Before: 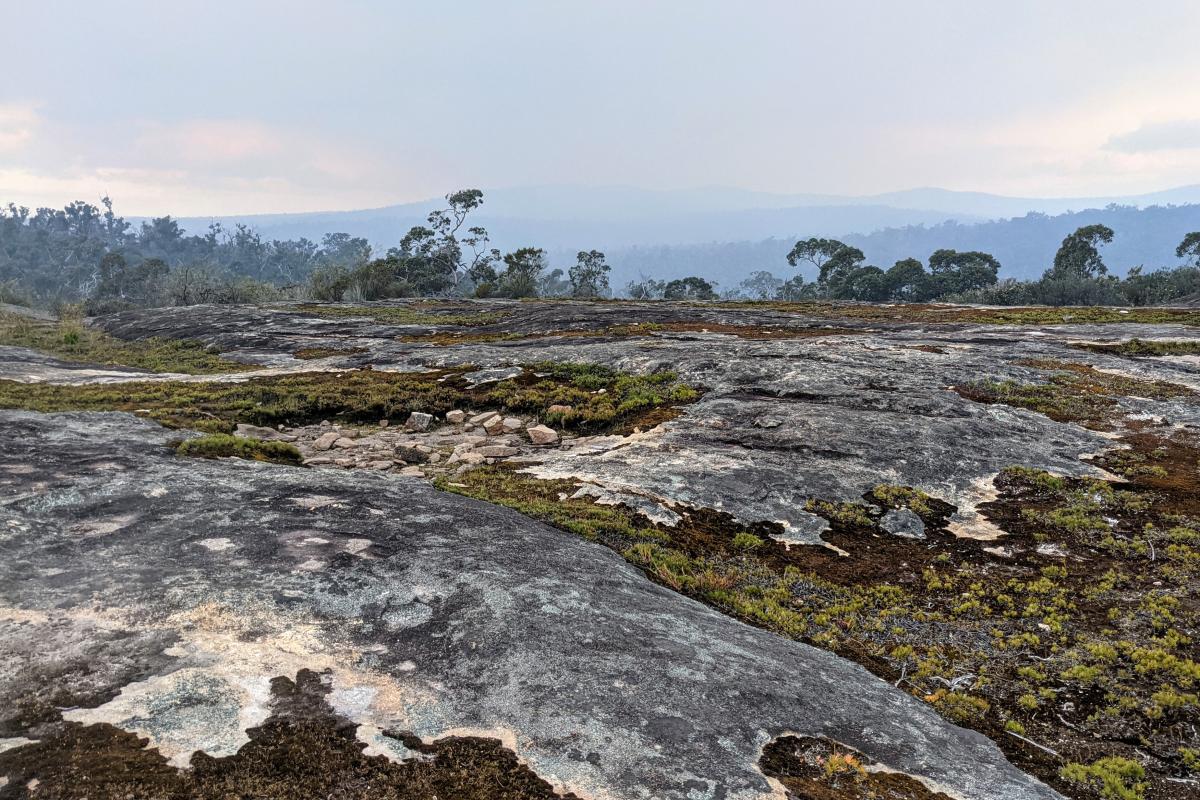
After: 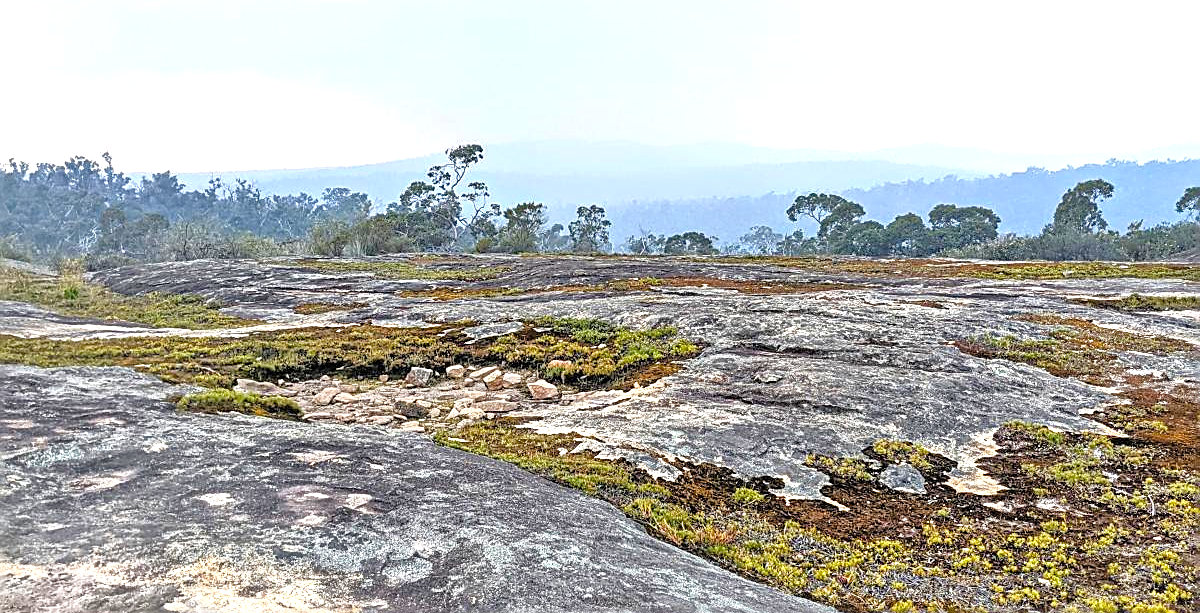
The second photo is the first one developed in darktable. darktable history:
crop: top 5.667%, bottom 17.637%
sharpen: amount 0.75
tone equalizer: -7 EV 0.15 EV, -6 EV 0.6 EV, -5 EV 1.15 EV, -4 EV 1.33 EV, -3 EV 1.15 EV, -2 EV 0.6 EV, -1 EV 0.15 EV, mask exposure compensation -0.5 EV
exposure: black level correction -0.002, exposure 0.708 EV, compensate exposure bias true, compensate highlight preservation false
local contrast: mode bilateral grid, contrast 20, coarseness 50, detail 120%, midtone range 0.2
color balance rgb: linear chroma grading › shadows -8%, linear chroma grading › global chroma 10%, perceptual saturation grading › global saturation 2%, perceptual saturation grading › highlights -2%, perceptual saturation grading › mid-tones 4%, perceptual saturation grading › shadows 8%, perceptual brilliance grading › global brilliance 2%, perceptual brilliance grading › highlights -4%, global vibrance 16%, saturation formula JzAzBz (2021)
